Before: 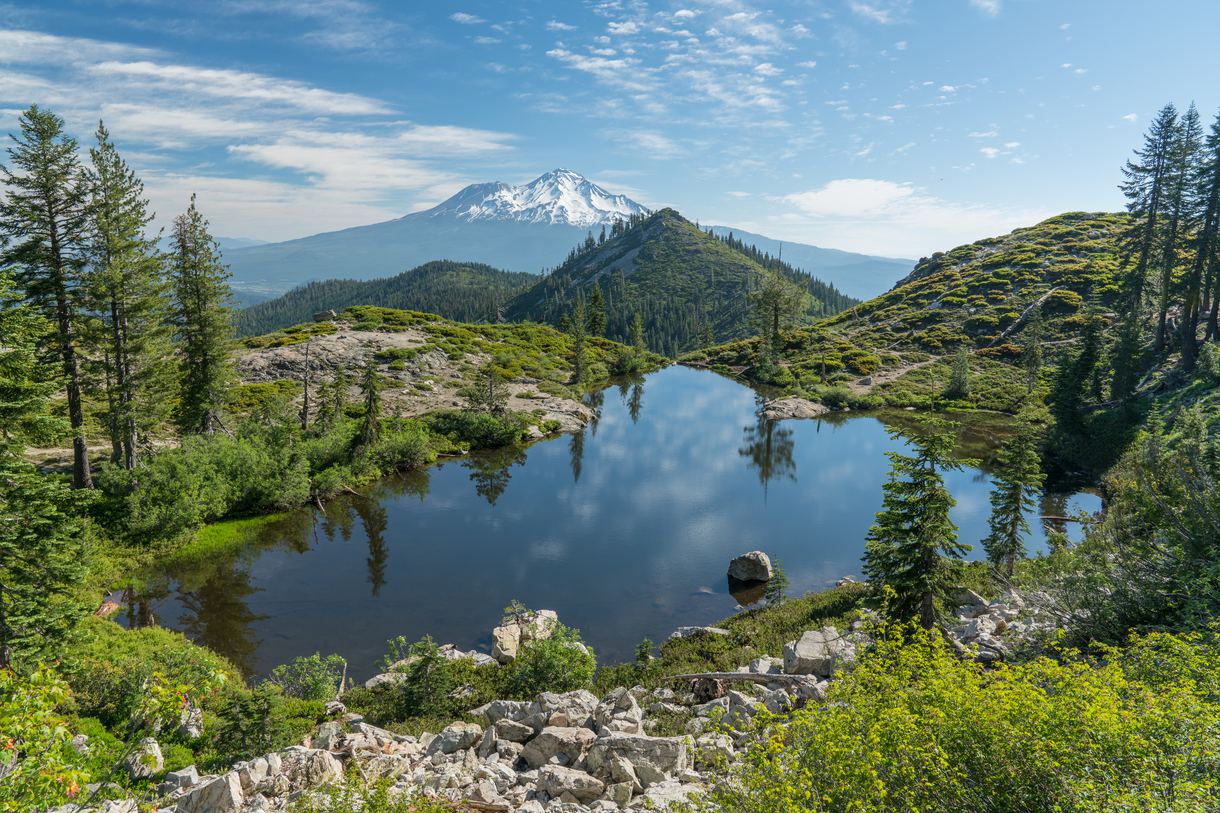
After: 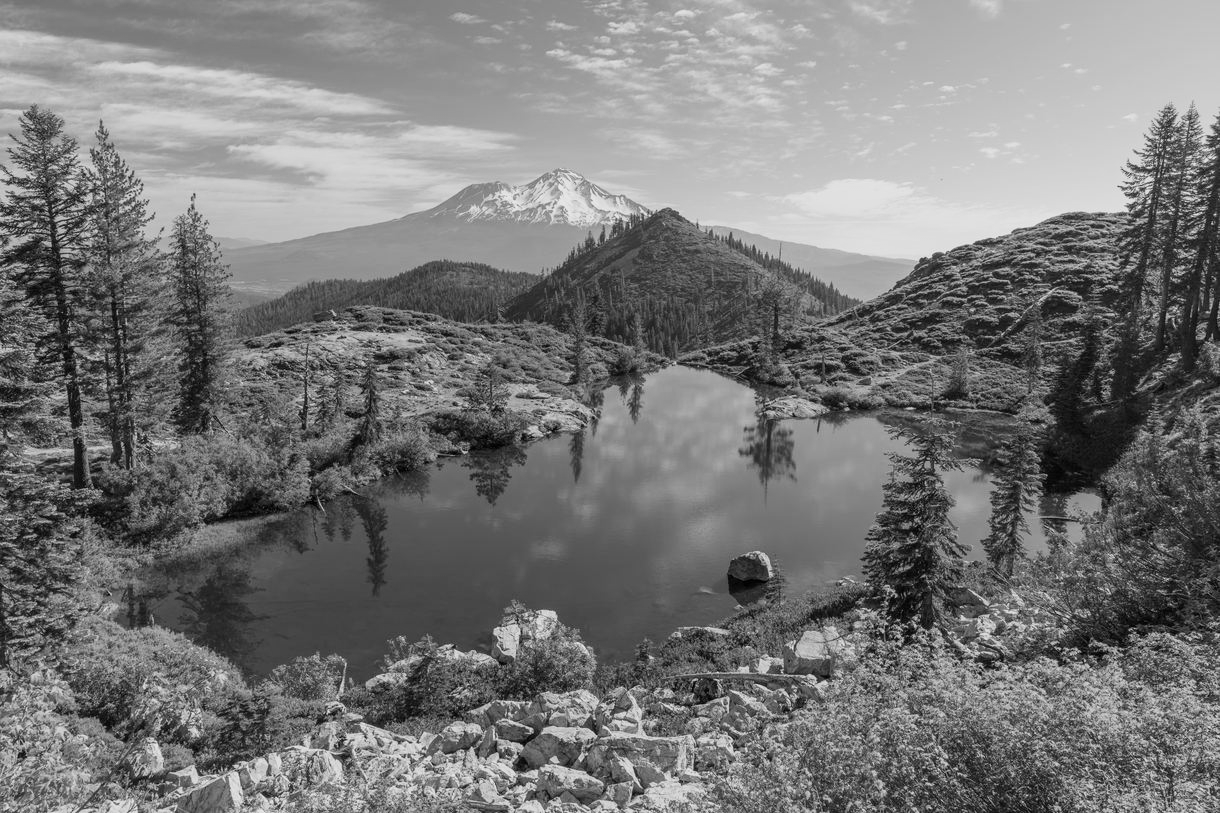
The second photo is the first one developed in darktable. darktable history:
sigmoid: contrast 1.22, skew 0.65
monochrome: on, module defaults
levels: levels [0, 0.492, 0.984]
